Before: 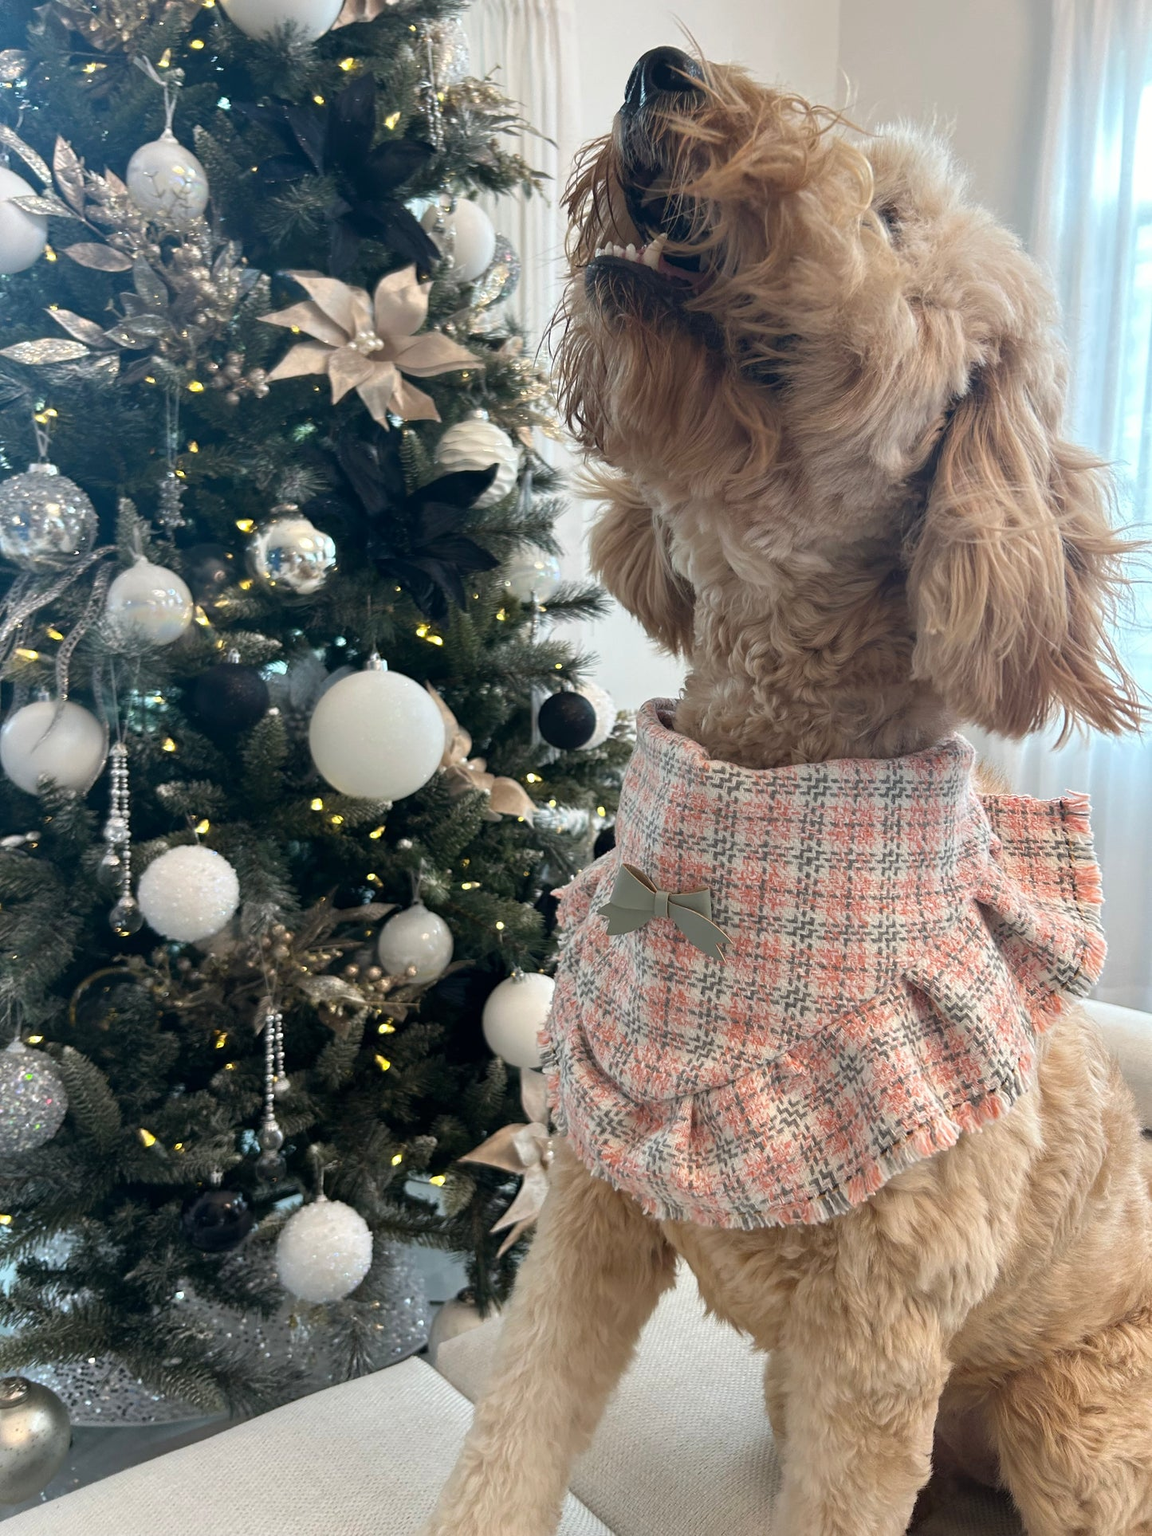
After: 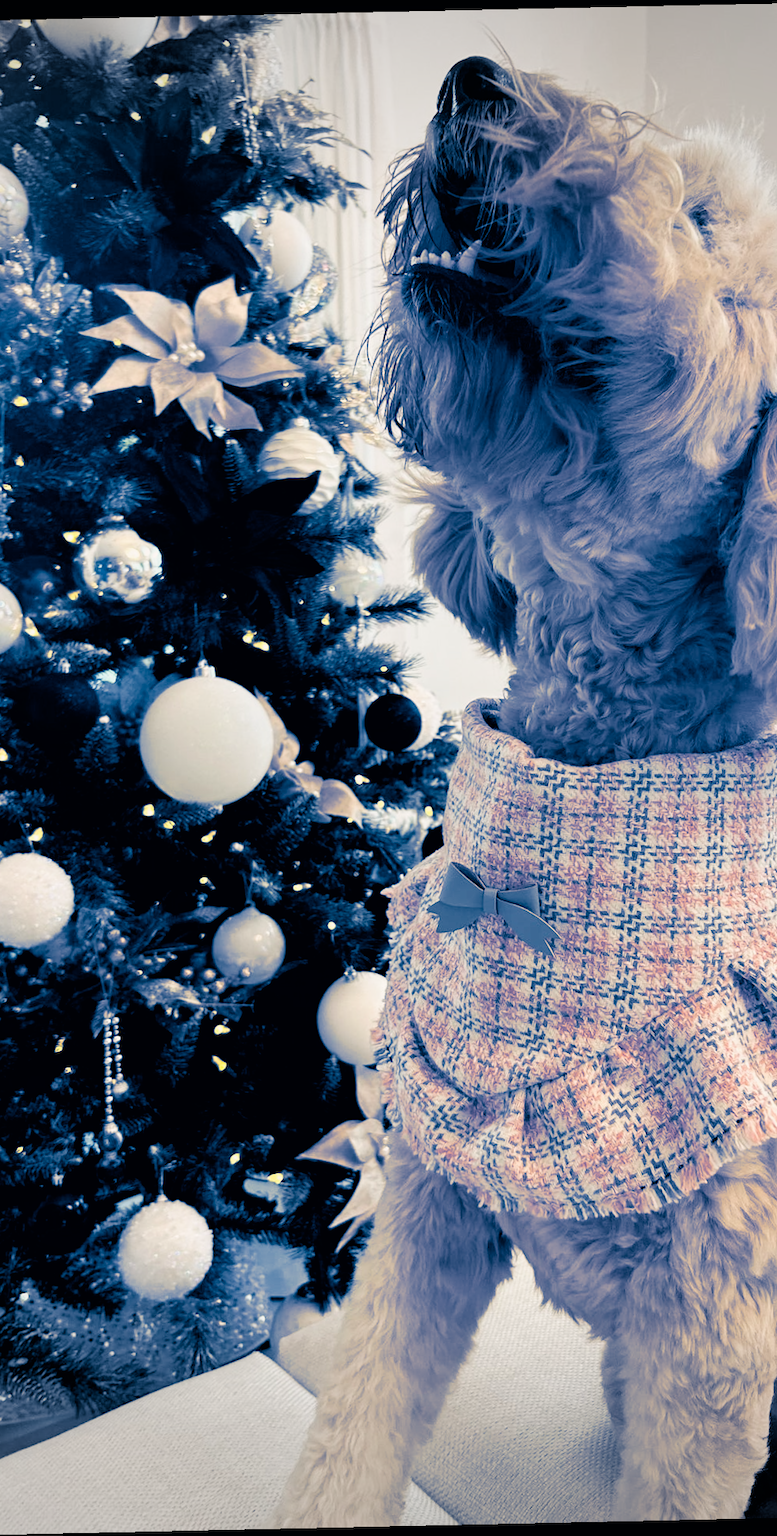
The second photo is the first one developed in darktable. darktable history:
color correction: highlights a* 2.75, highlights b* 5, shadows a* -2.04, shadows b* -4.84, saturation 0.8
filmic rgb: black relative exposure -3.31 EV, white relative exposure 3.45 EV, hardness 2.36, contrast 1.103
crop and rotate: left 15.546%, right 17.787%
rotate and perspective: rotation -1.24°, automatic cropping off
white balance: red 1, blue 1
exposure: black level correction 0.001, exposure 0.5 EV, compensate exposure bias true, compensate highlight preservation false
vignetting: fall-off start 100%, brightness -0.282, width/height ratio 1.31
split-toning: shadows › hue 226.8°, shadows › saturation 1, highlights › saturation 0, balance -61.41
